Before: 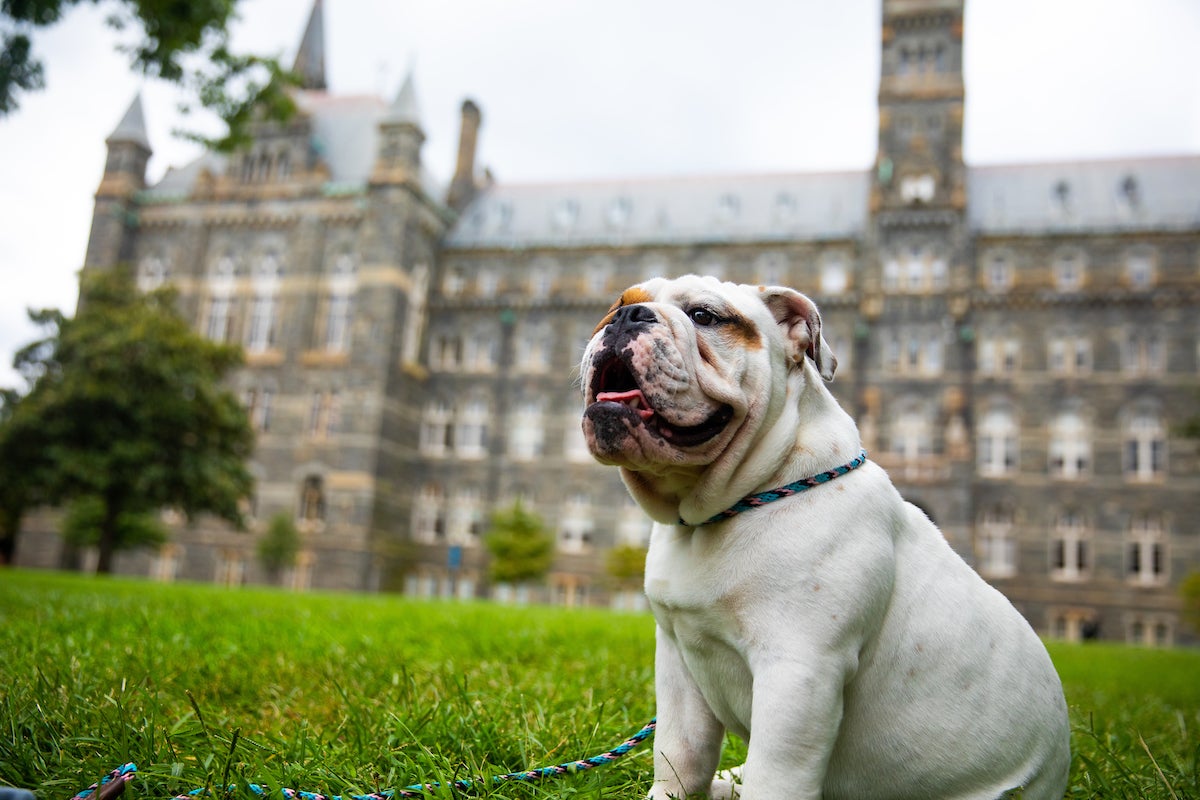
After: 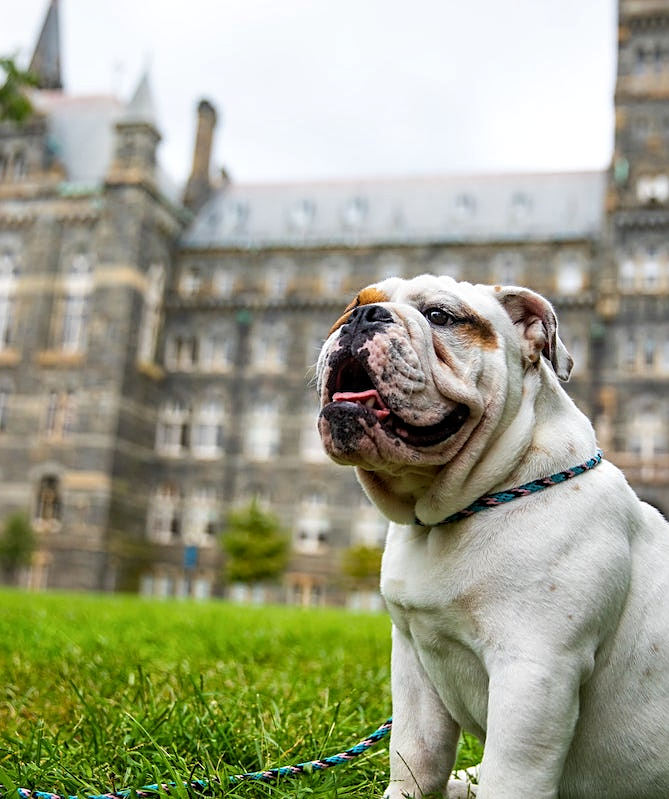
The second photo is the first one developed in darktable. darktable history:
local contrast: on, module defaults
sharpen: on, module defaults
crop: left 22.037%, right 22.134%, bottom 0.004%
